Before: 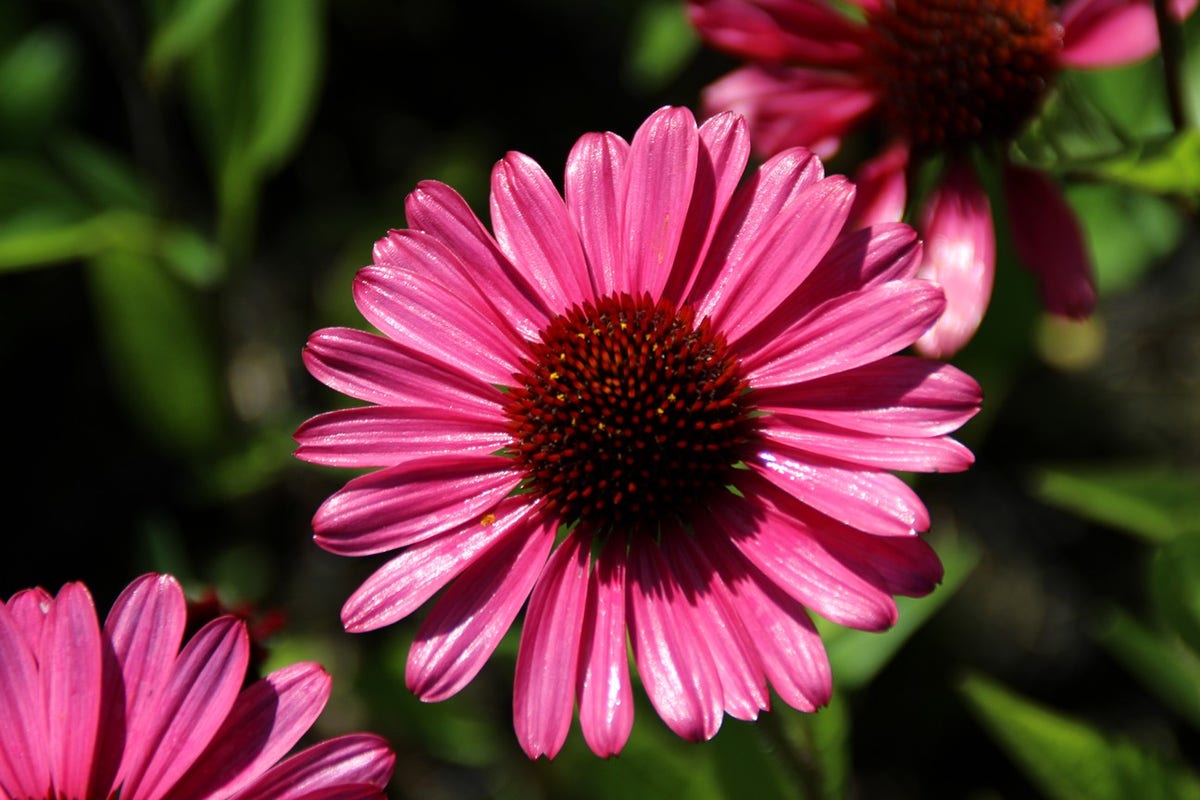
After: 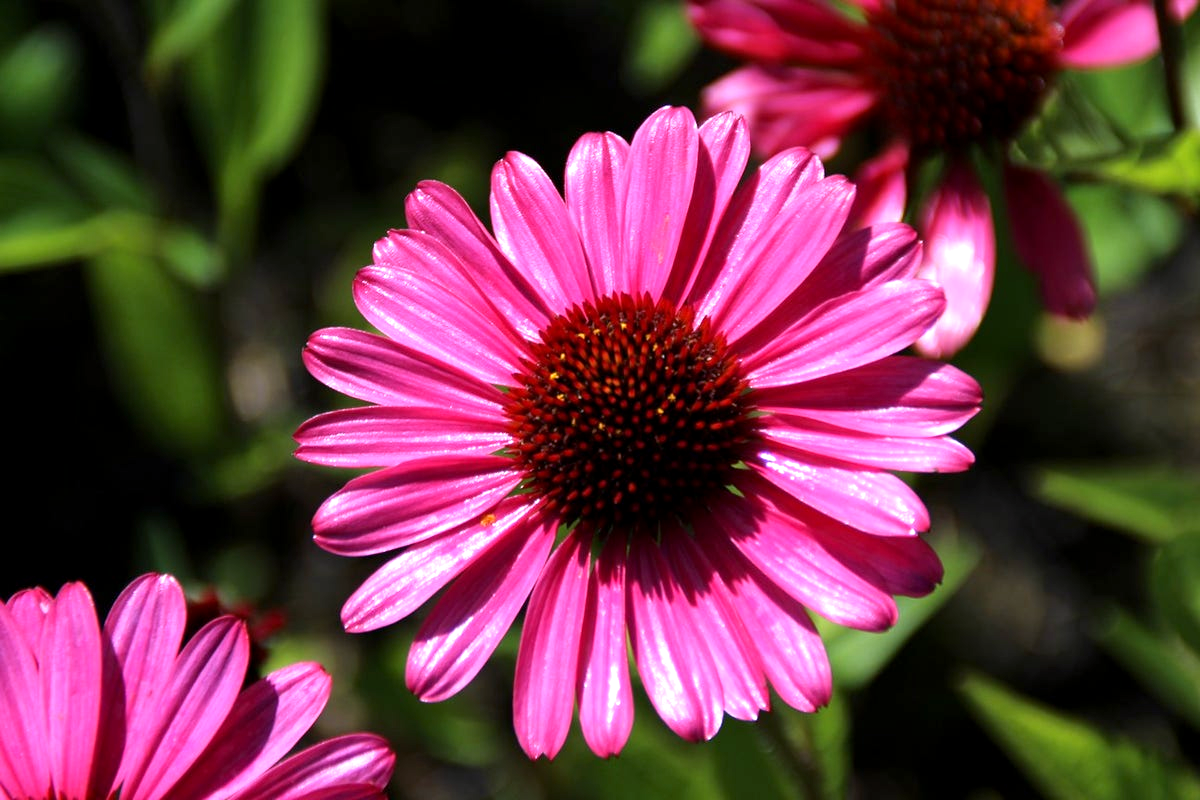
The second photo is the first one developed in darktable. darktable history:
exposure: black level correction 0.001, exposure 0.5 EV, compensate exposure bias true, compensate highlight preservation false
white balance: red 1.042, blue 1.17
